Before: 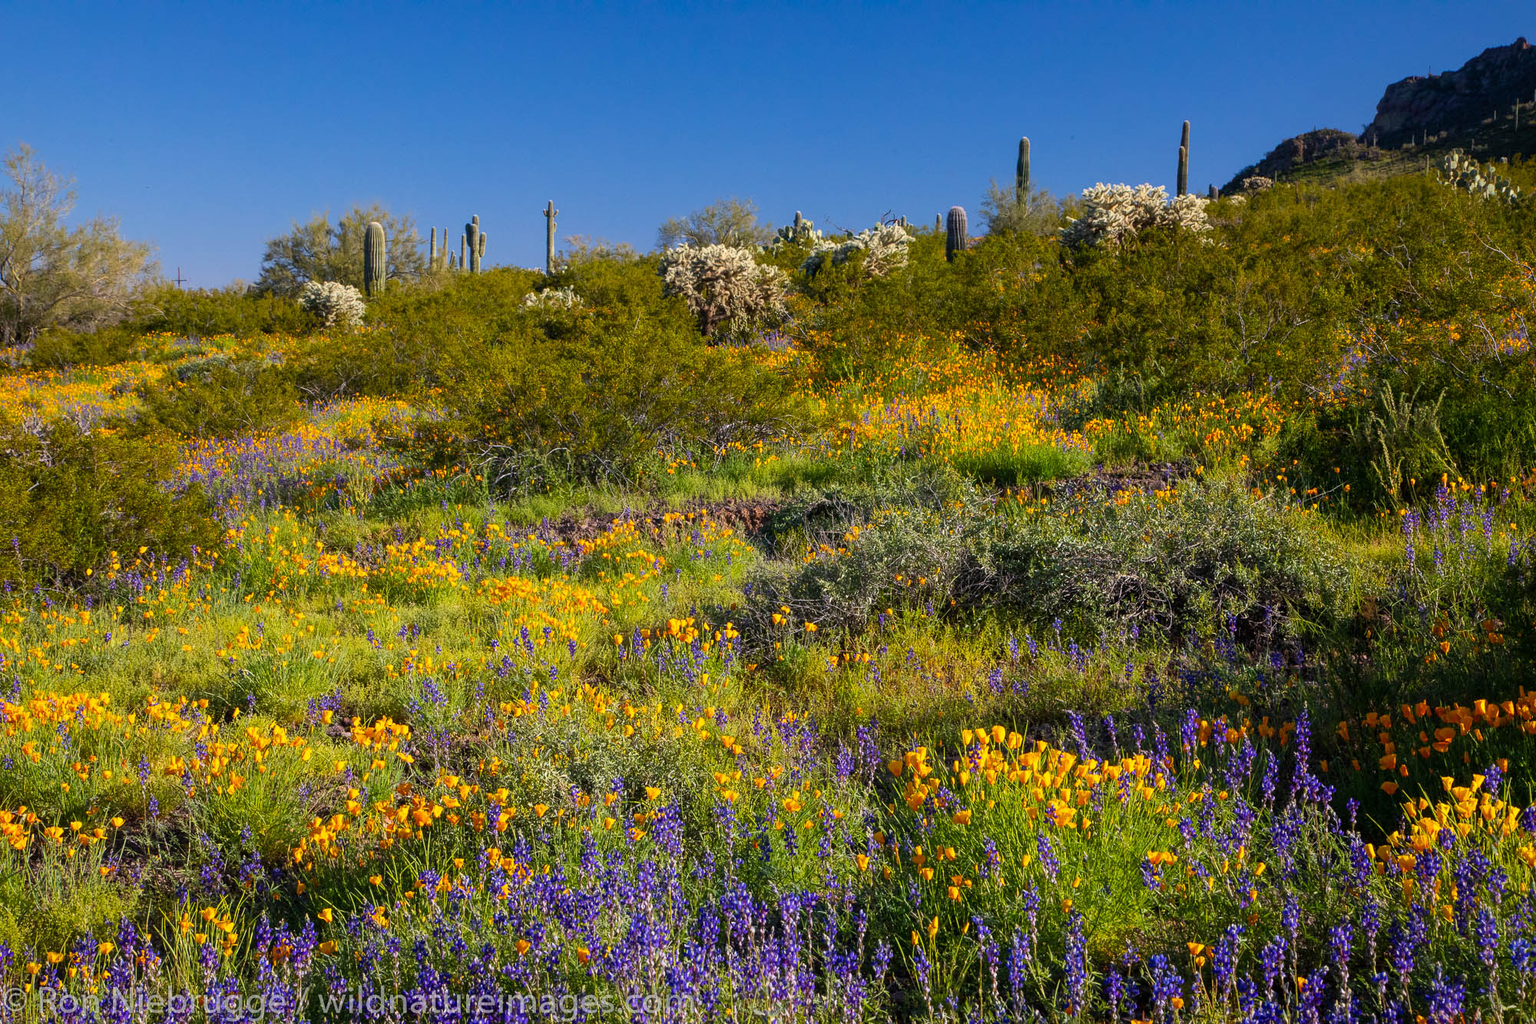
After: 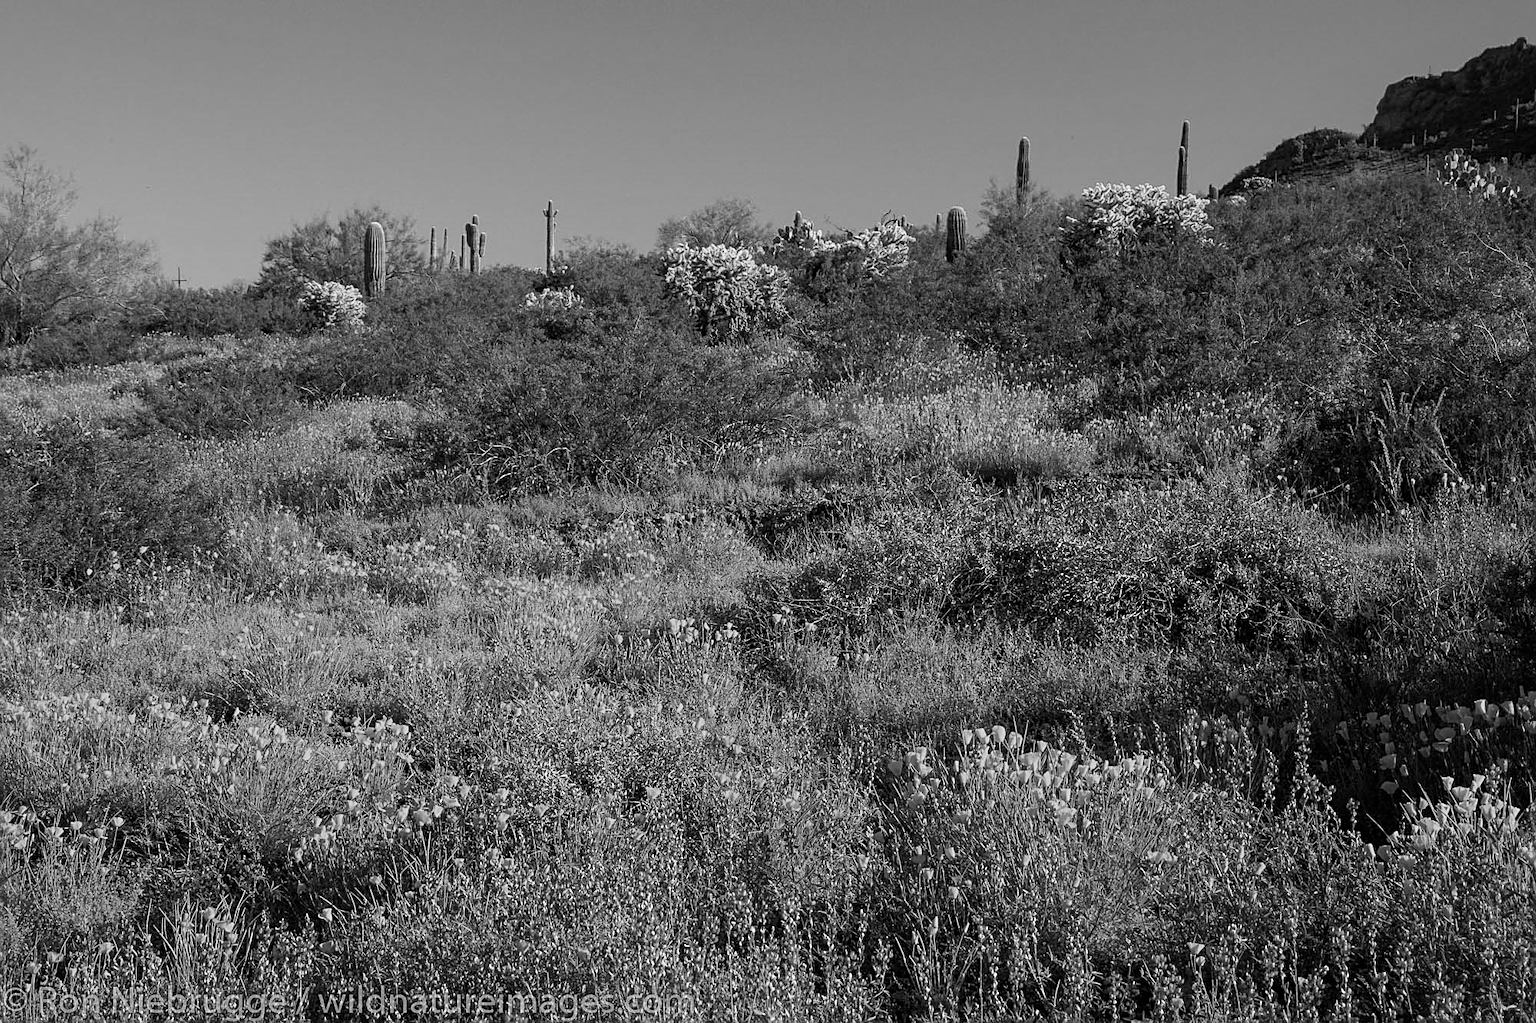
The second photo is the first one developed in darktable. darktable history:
color calibration: output gray [0.267, 0.423, 0.261, 0], illuminant as shot in camera, x 0.37, y 0.382, temperature 4319.95 K
sharpen: on, module defaults
exposure: black level correction 0.002, compensate highlight preservation false
